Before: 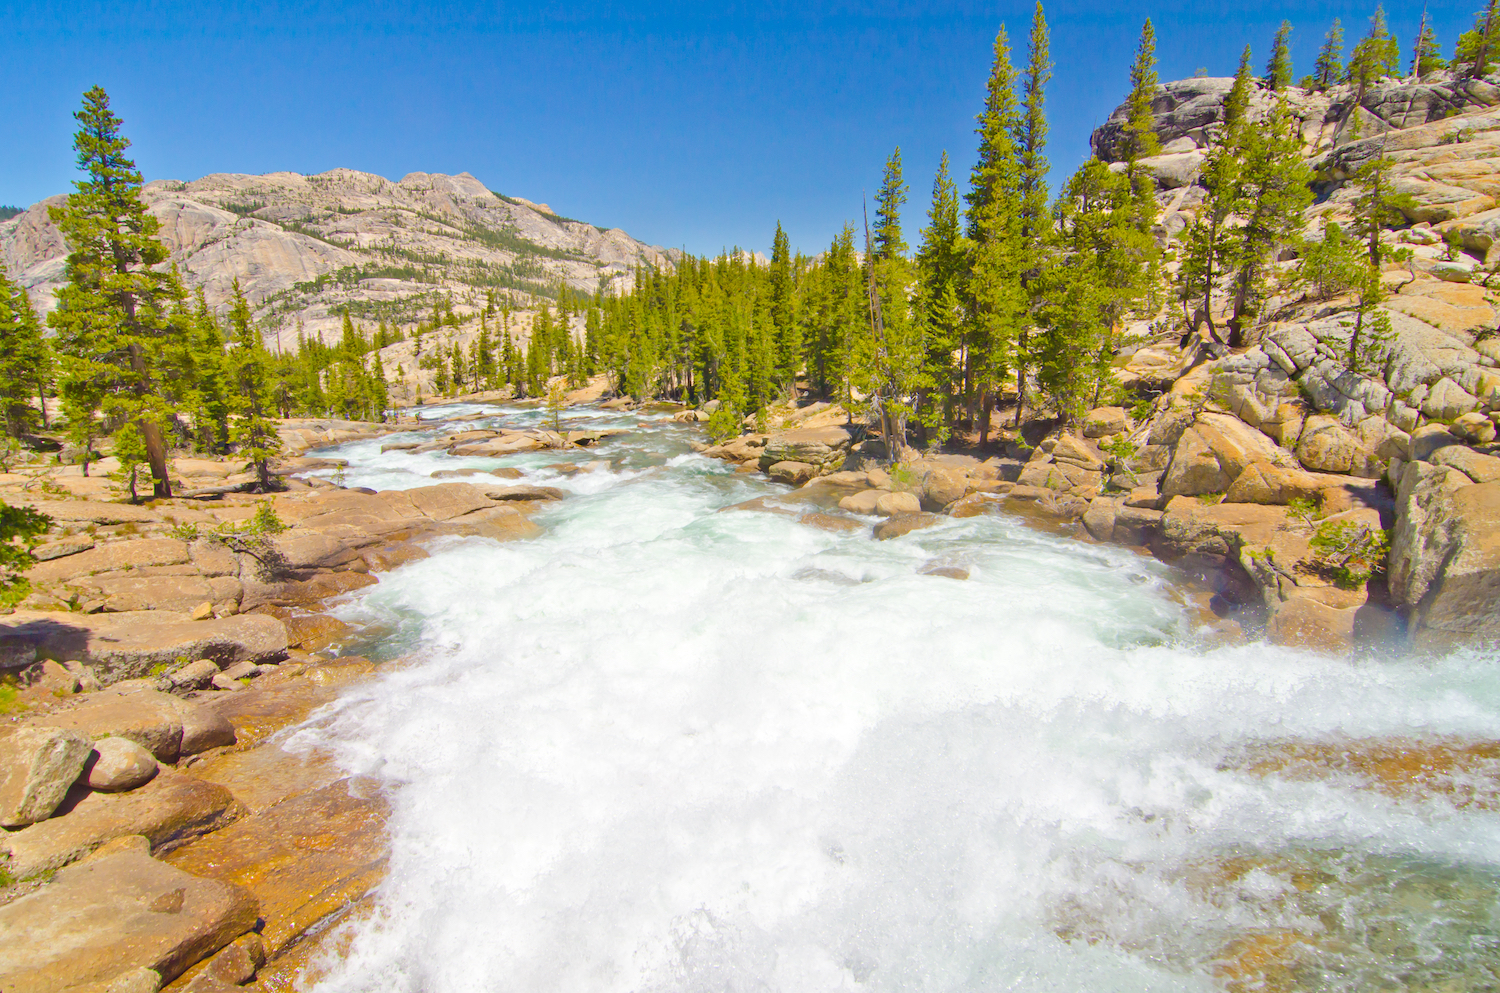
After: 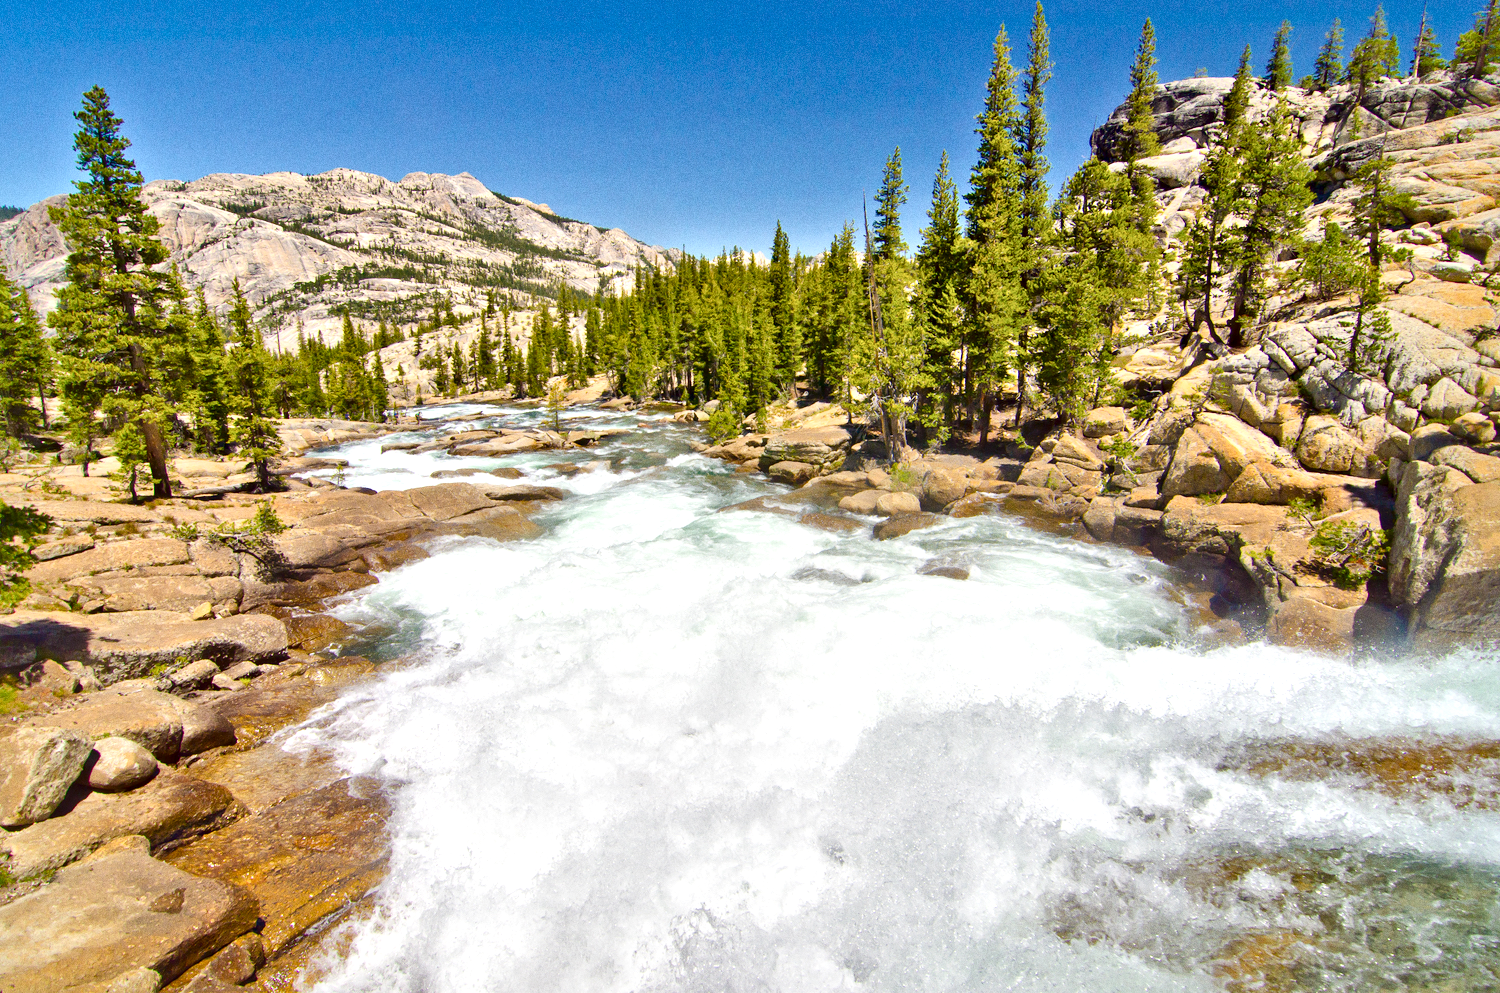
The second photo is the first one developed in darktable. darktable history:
local contrast: mode bilateral grid, contrast 44, coarseness 69, detail 214%, midtone range 0.2
grain: on, module defaults
